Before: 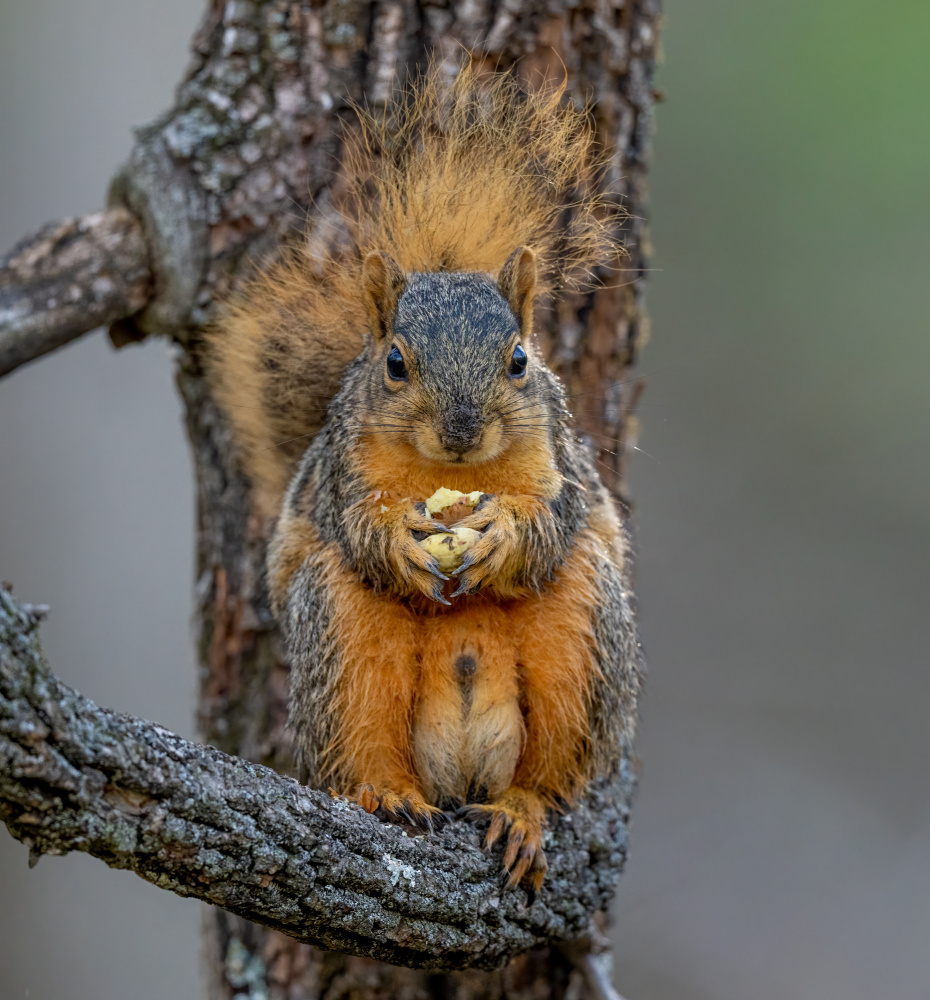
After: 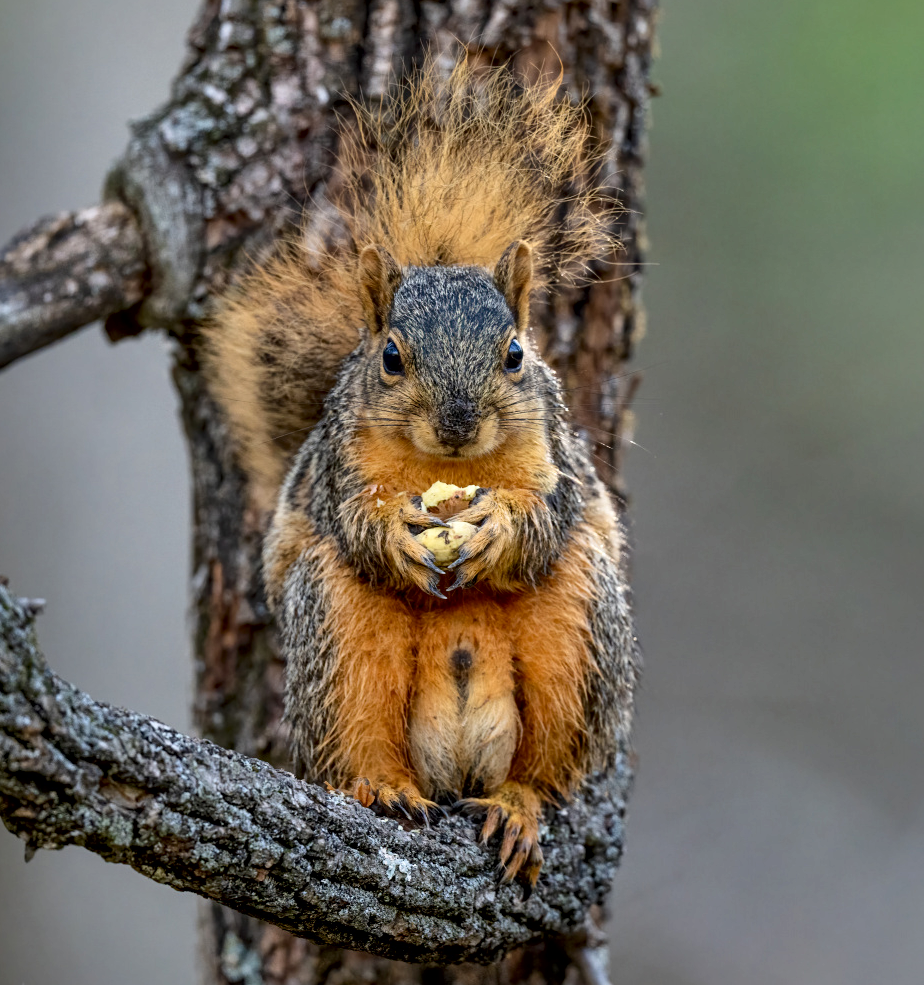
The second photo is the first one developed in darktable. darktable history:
tone curve: curves: ch0 [(0, 0) (0.003, 0.003) (0.011, 0.012) (0.025, 0.026) (0.044, 0.046) (0.069, 0.072) (0.1, 0.104) (0.136, 0.141) (0.177, 0.184) (0.224, 0.233) (0.277, 0.288) (0.335, 0.348) (0.399, 0.414) (0.468, 0.486) (0.543, 0.564) (0.623, 0.647) (0.709, 0.736) (0.801, 0.831) (0.898, 0.921) (1, 1)], preserve colors none
local contrast: mode bilateral grid, contrast 26, coarseness 60, detail 151%, midtone range 0.2
crop: left 0.498%, top 0.676%, right 0.128%, bottom 0.817%
